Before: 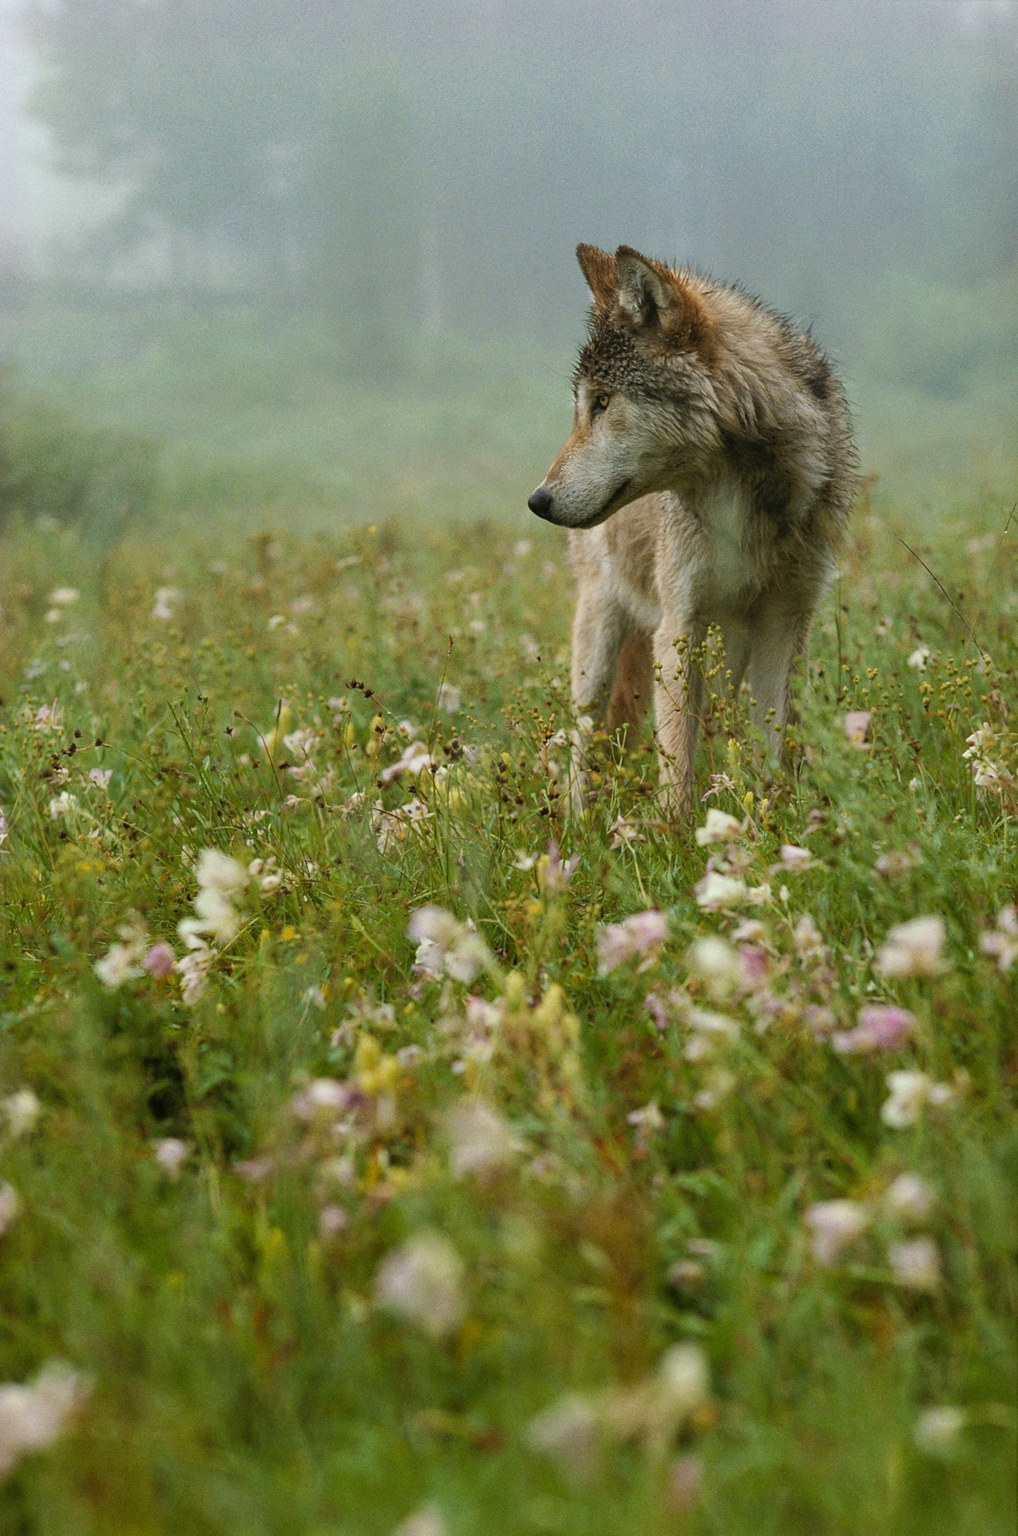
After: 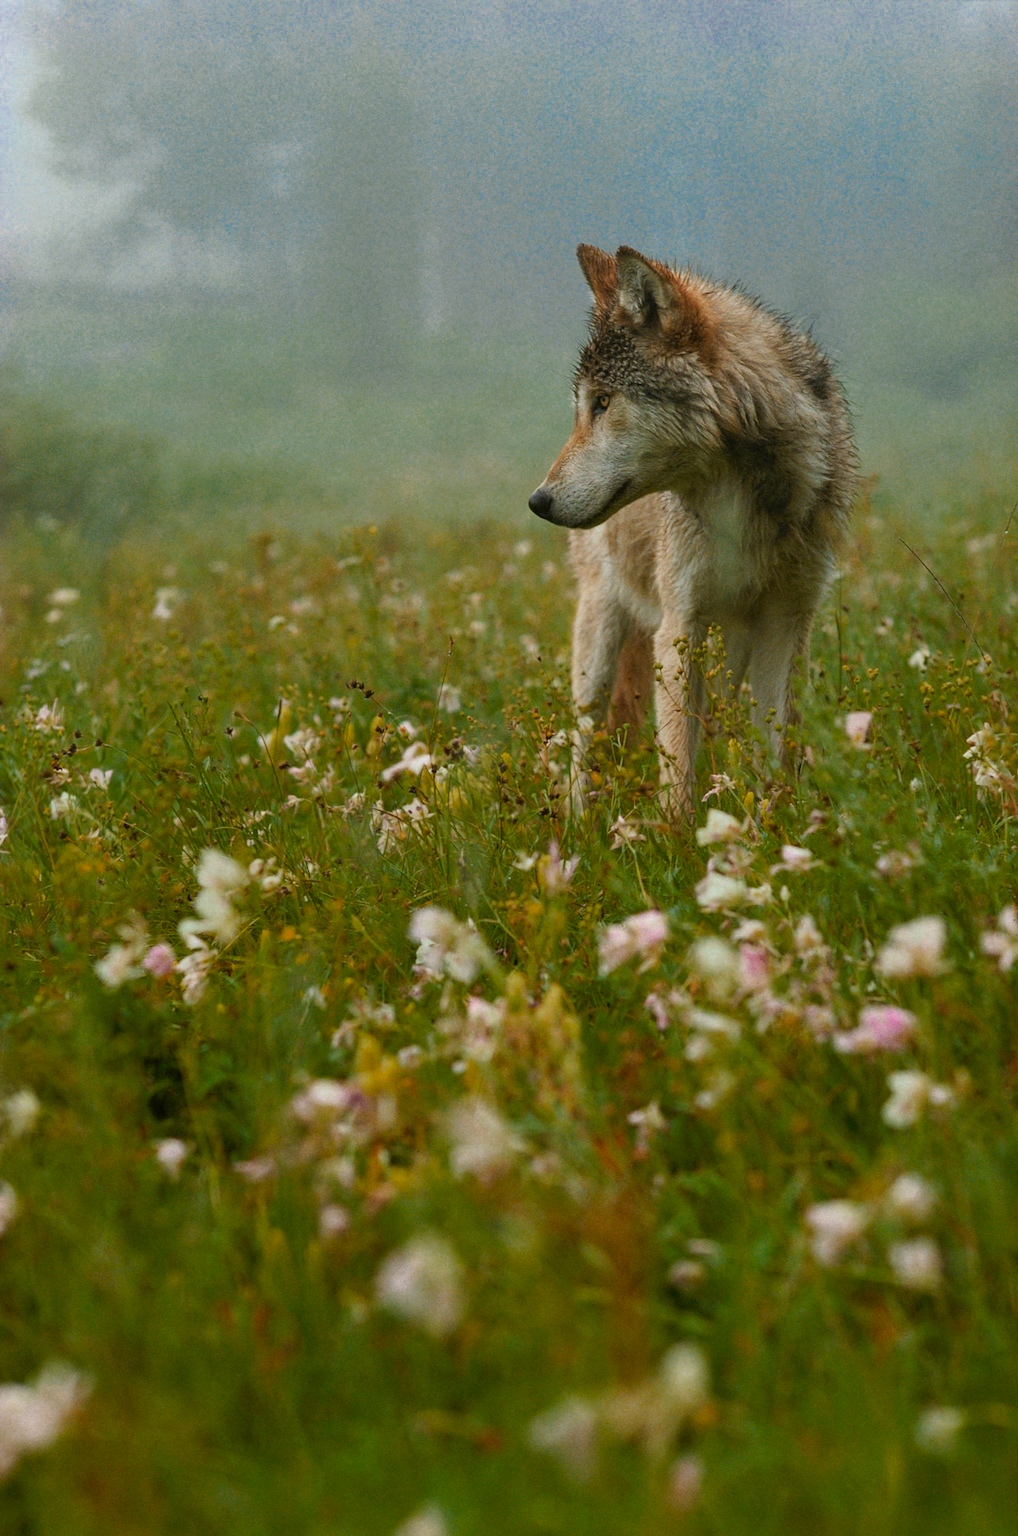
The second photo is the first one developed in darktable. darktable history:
color zones: curves: ch0 [(0, 0.553) (0.123, 0.58) (0.23, 0.419) (0.468, 0.155) (0.605, 0.132) (0.723, 0.063) (0.833, 0.172) (0.921, 0.468)]; ch1 [(0.025, 0.645) (0.229, 0.584) (0.326, 0.551) (0.537, 0.446) (0.599, 0.911) (0.708, 1) (0.805, 0.944)]; ch2 [(0.086, 0.468) (0.254, 0.464) (0.638, 0.564) (0.702, 0.592) (0.768, 0.564)]
